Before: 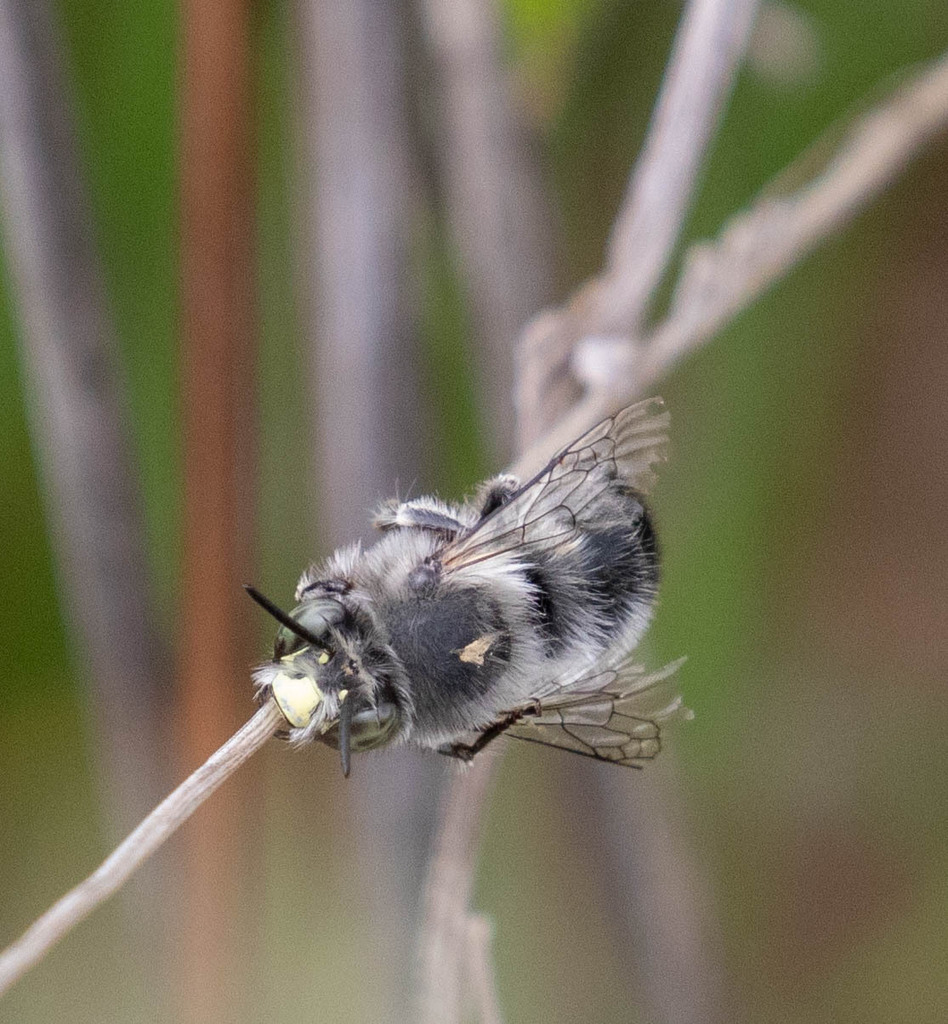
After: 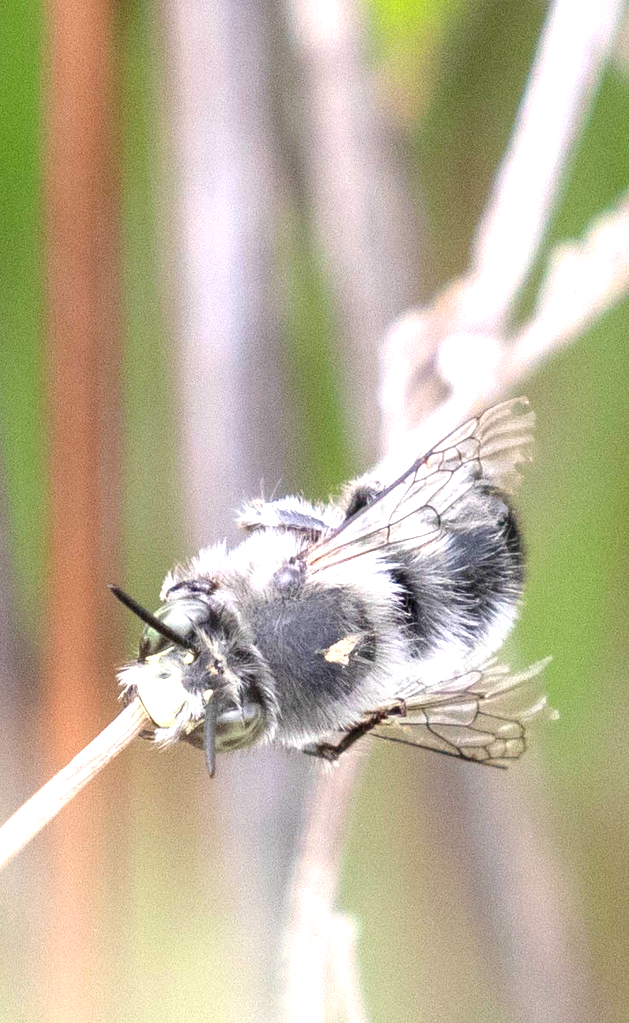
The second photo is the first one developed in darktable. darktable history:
crop and rotate: left 14.308%, right 19.293%
exposure: black level correction 0, exposure 1.38 EV, compensate exposure bias true, compensate highlight preservation false
local contrast: mode bilateral grid, contrast 99, coarseness 100, detail 91%, midtone range 0.2
